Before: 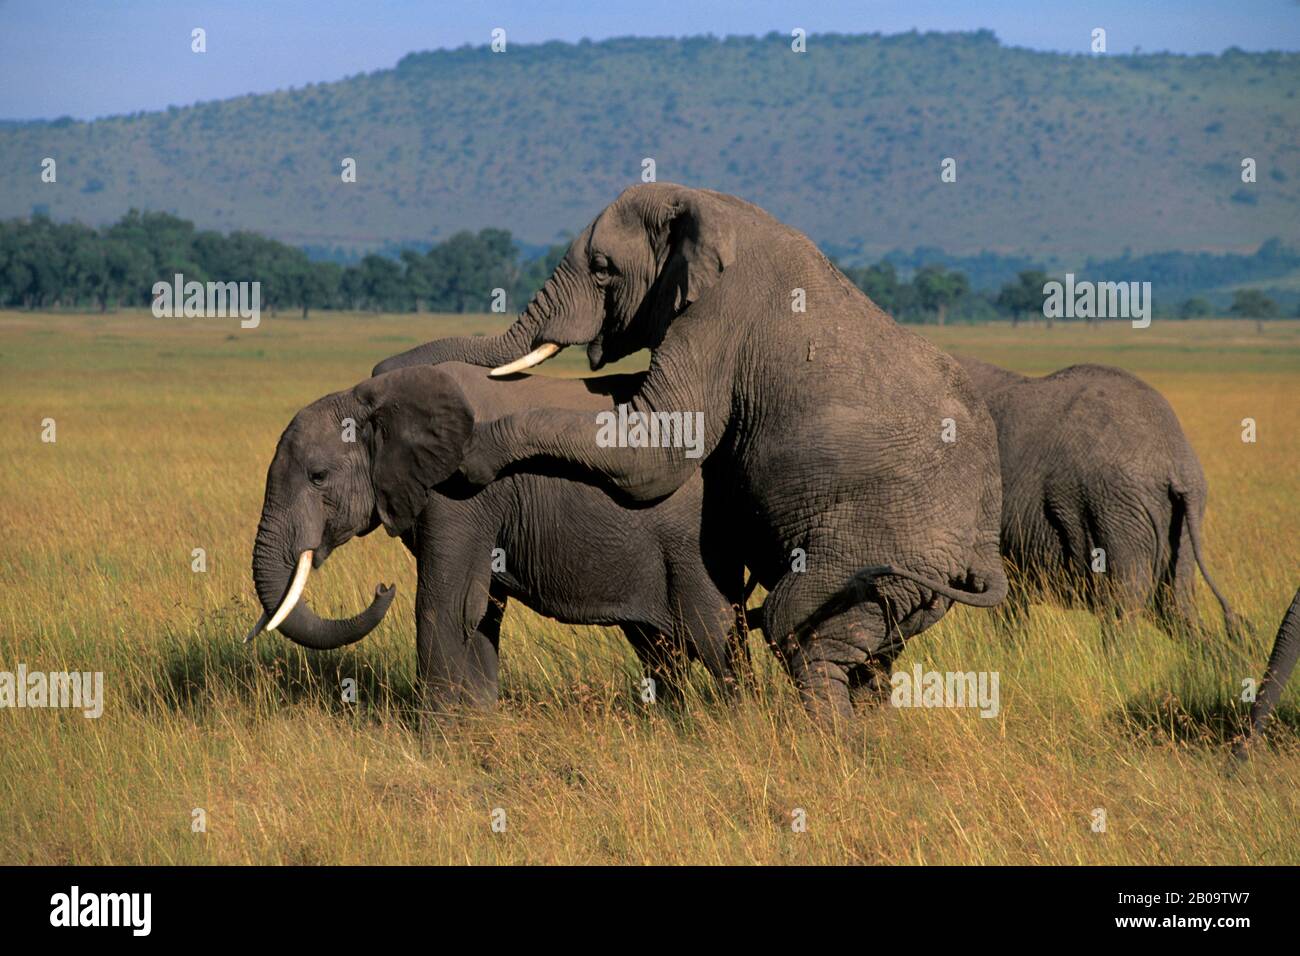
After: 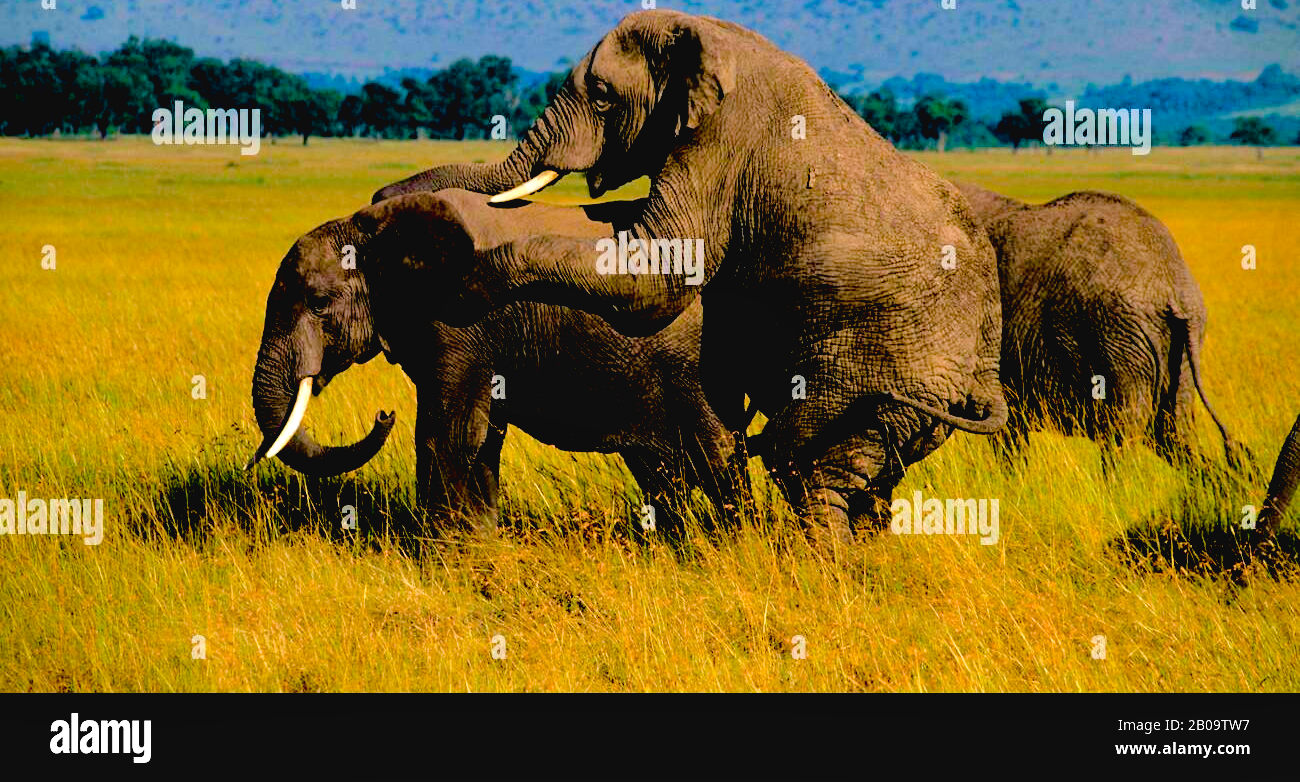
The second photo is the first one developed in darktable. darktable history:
color balance rgb: highlights gain › luminance 14.649%, linear chroma grading › global chroma 14.843%, perceptual saturation grading › global saturation 20%, perceptual saturation grading › highlights -25.861%, perceptual saturation grading › shadows 25.181%, perceptual brilliance grading › highlights 9.587%, perceptual brilliance grading › mid-tones 4.654%
crop and rotate: top 18.189%
exposure: black level correction 0.058, compensate highlight preservation false
velvia: on, module defaults
shadows and highlights: shadows 29.17, highlights -29.35, low approximation 0.01, soften with gaussian
contrast brightness saturation: contrast -0.098, brightness 0.045, saturation 0.083
tone curve: curves: ch0 [(0, 0) (0.003, 0.011) (0.011, 0.012) (0.025, 0.013) (0.044, 0.023) (0.069, 0.04) (0.1, 0.06) (0.136, 0.094) (0.177, 0.145) (0.224, 0.213) (0.277, 0.301) (0.335, 0.389) (0.399, 0.473) (0.468, 0.554) (0.543, 0.627) (0.623, 0.694) (0.709, 0.763) (0.801, 0.83) (0.898, 0.906) (1, 1)], color space Lab, independent channels, preserve colors none
